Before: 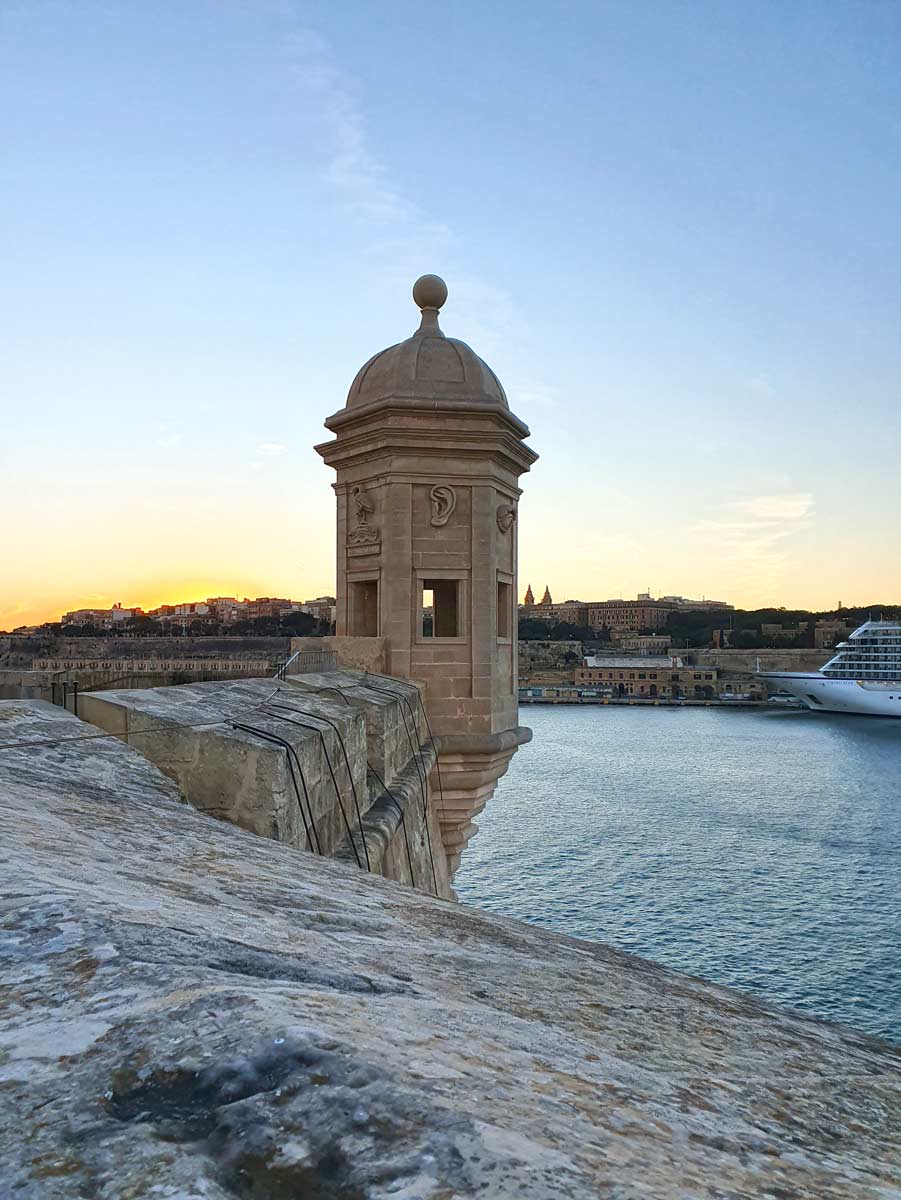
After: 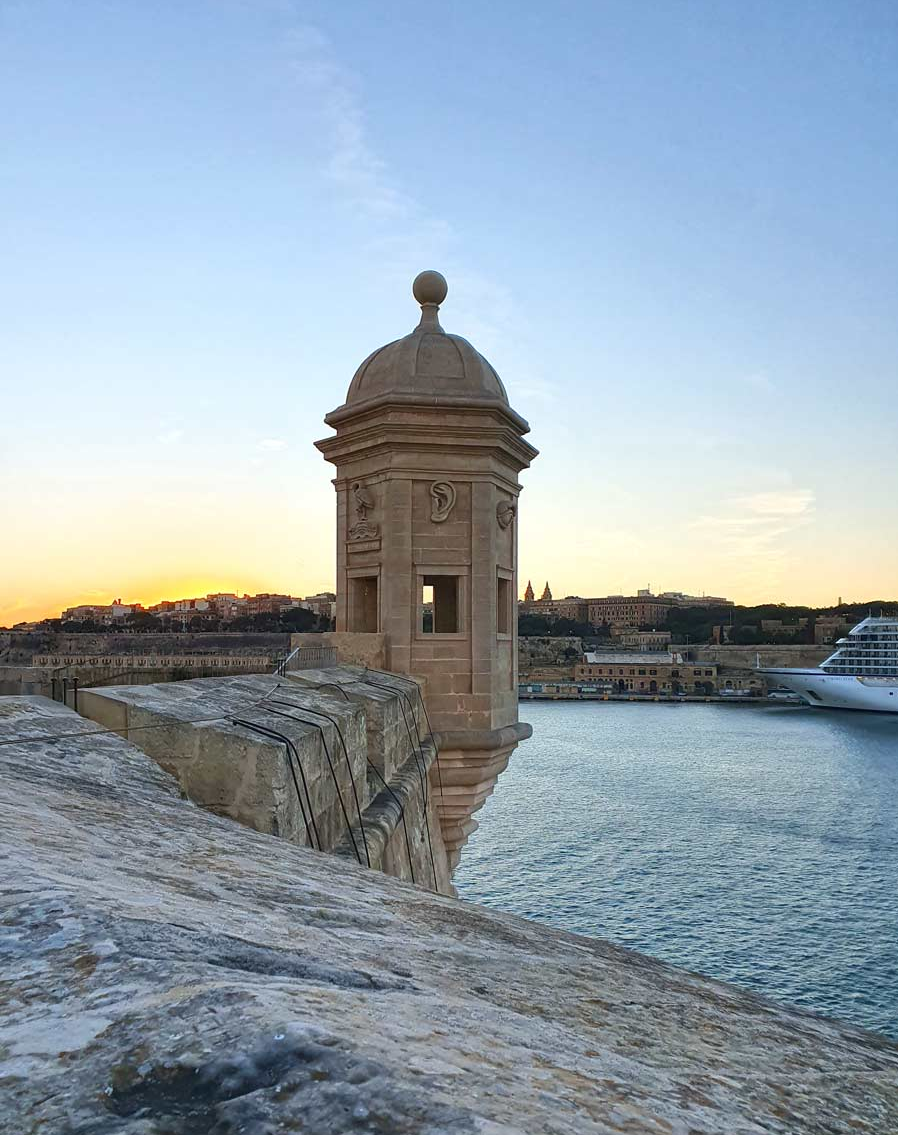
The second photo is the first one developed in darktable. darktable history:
crop: top 0.341%, right 0.258%, bottom 5.038%
